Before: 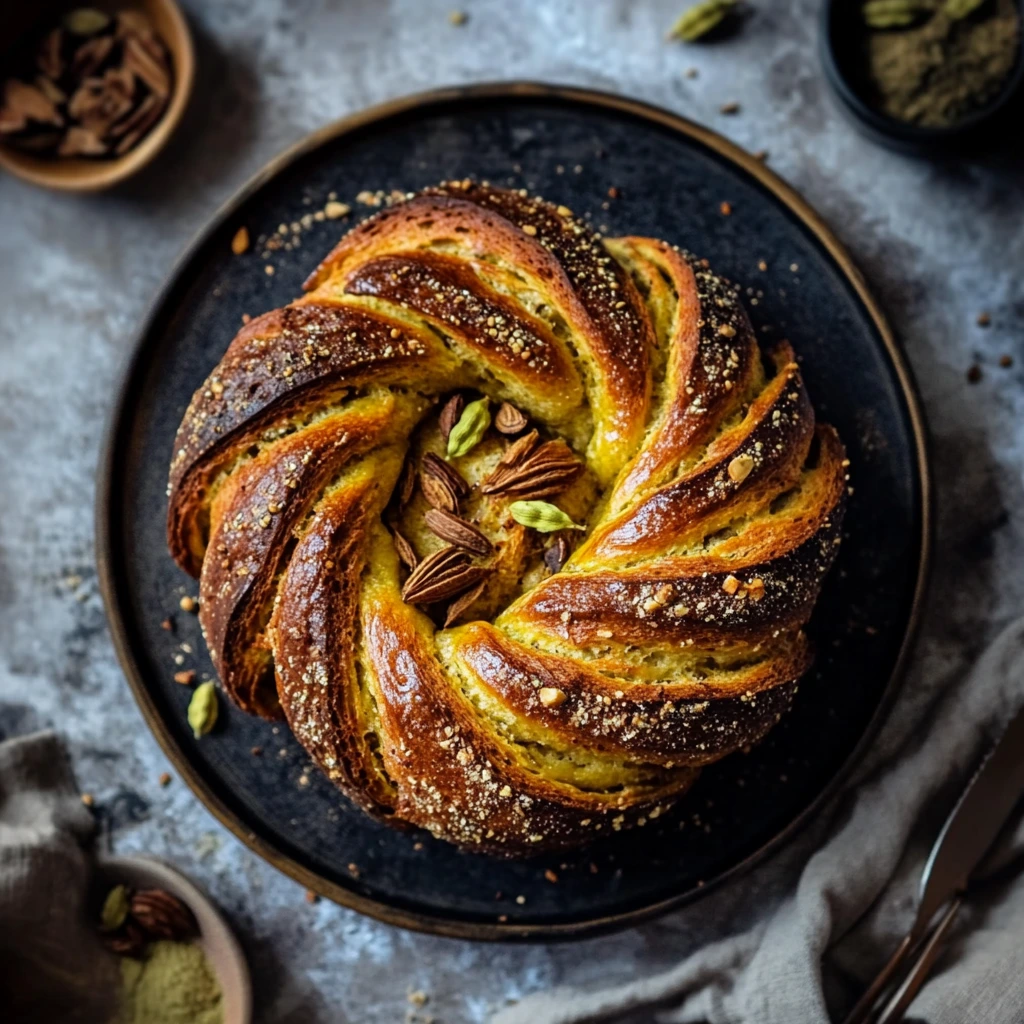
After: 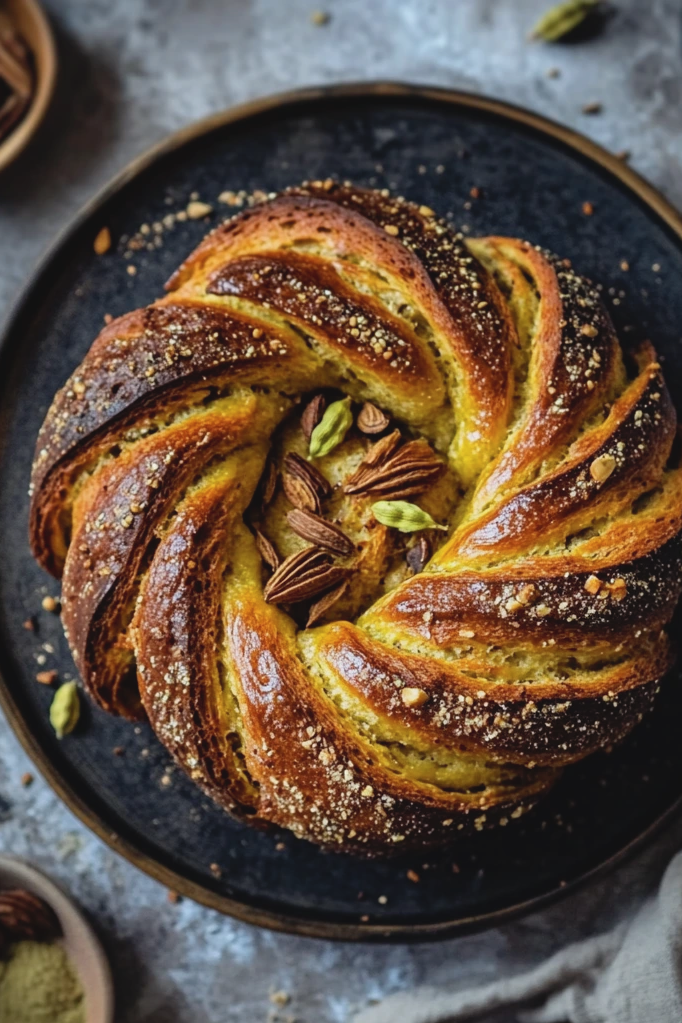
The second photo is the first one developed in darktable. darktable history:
crop and rotate: left 13.537%, right 19.796%
contrast brightness saturation: contrast -0.1, saturation -0.1
